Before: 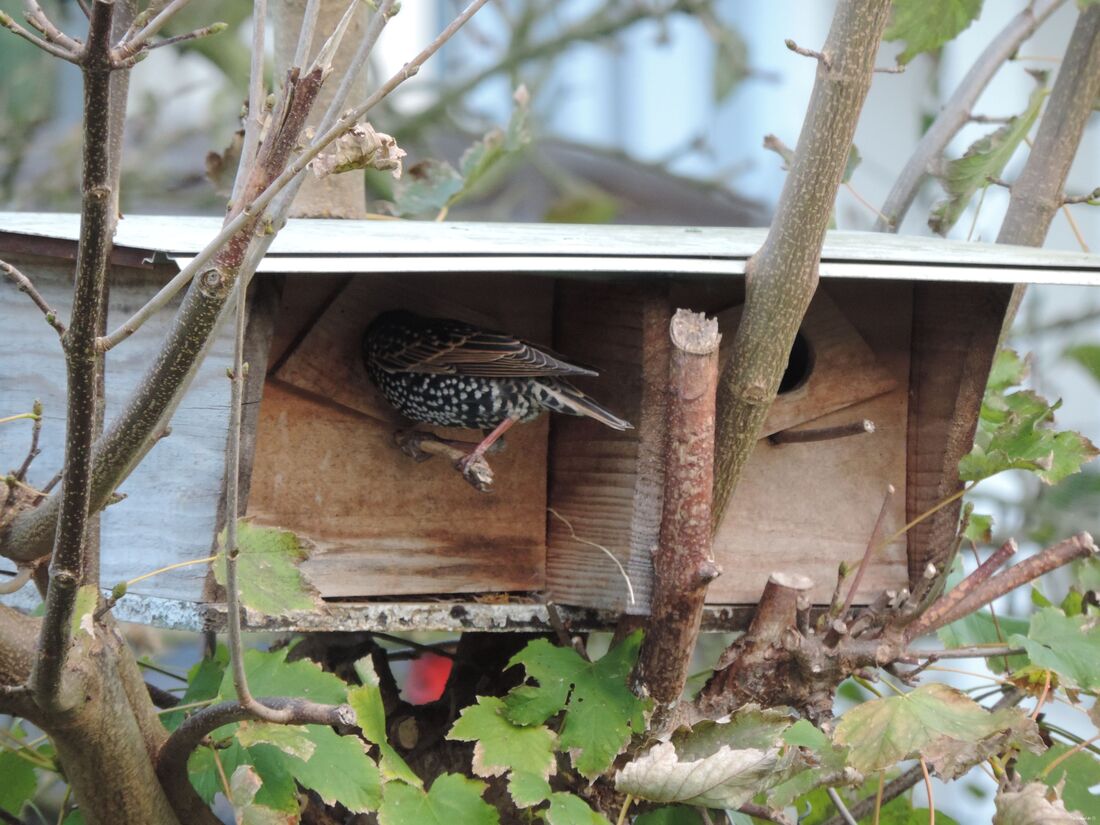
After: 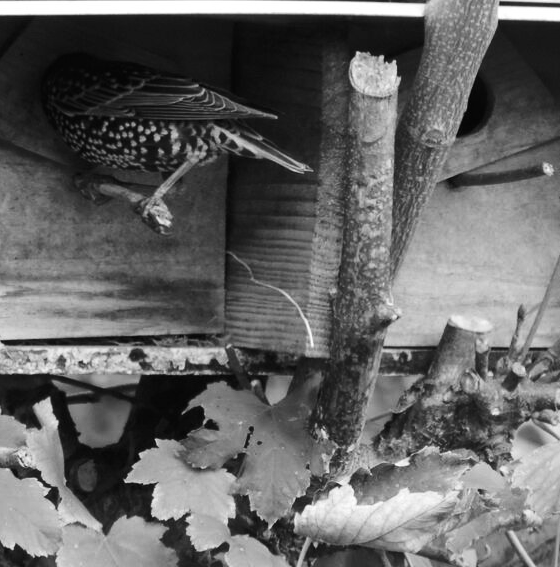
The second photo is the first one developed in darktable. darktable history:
color correction: highlights a* 4.02, highlights b* 4.98, shadows a* -7.55, shadows b* 4.98
crop and rotate: left 29.237%, top 31.152%, right 19.807%
contrast brightness saturation: contrast 0.22
monochrome: on, module defaults
